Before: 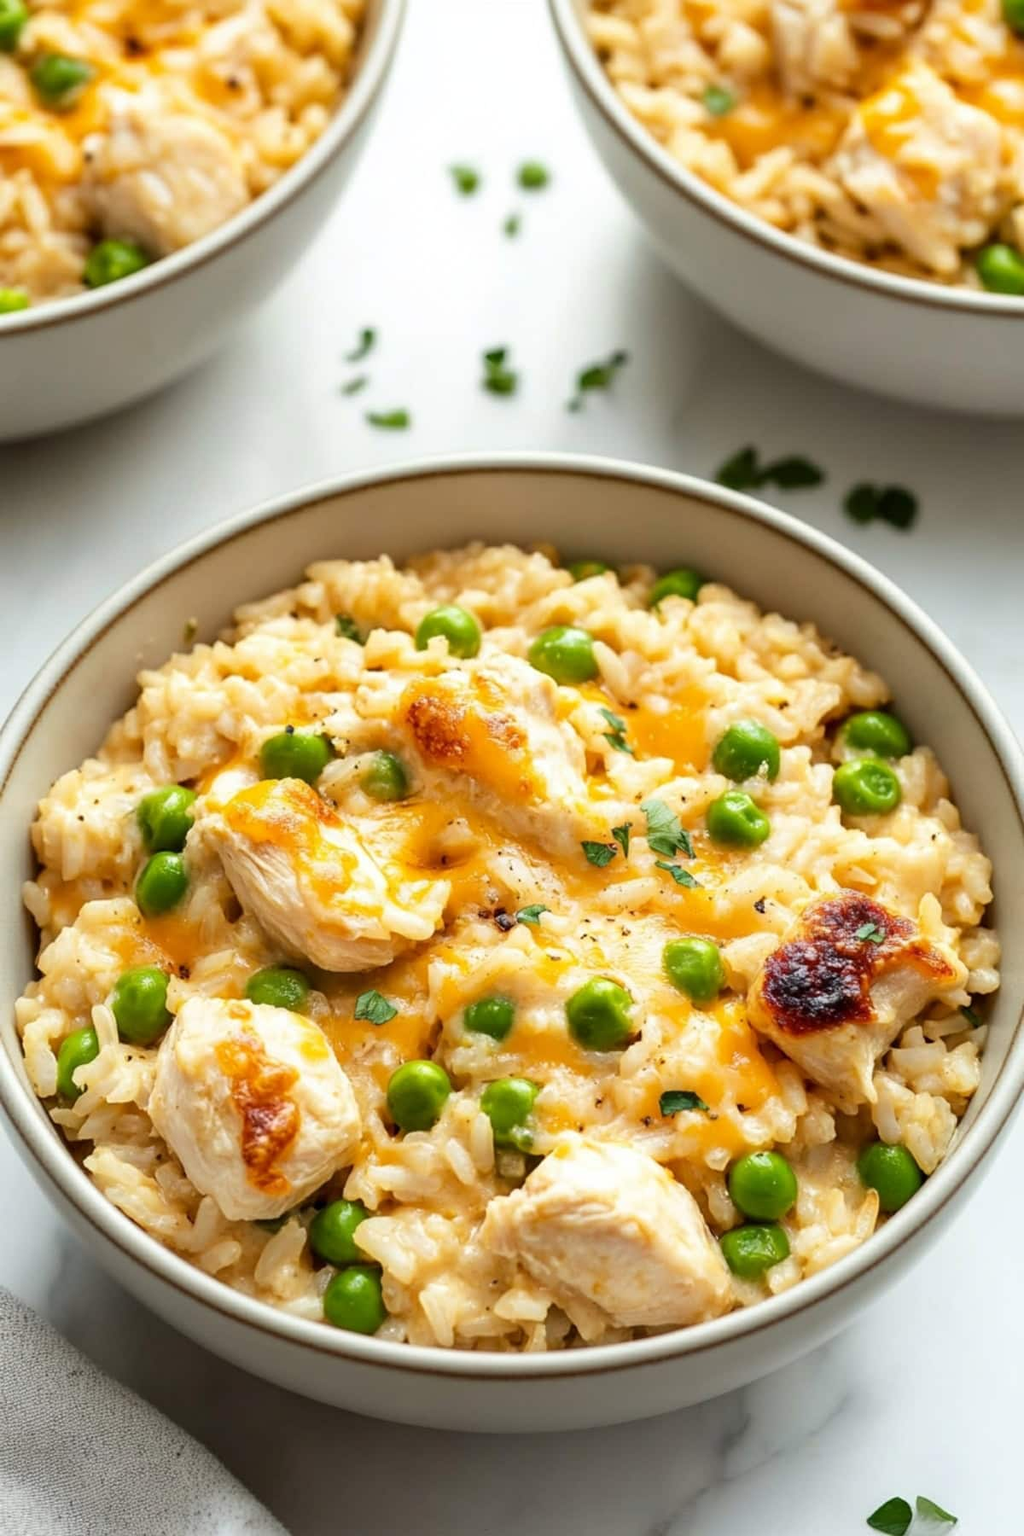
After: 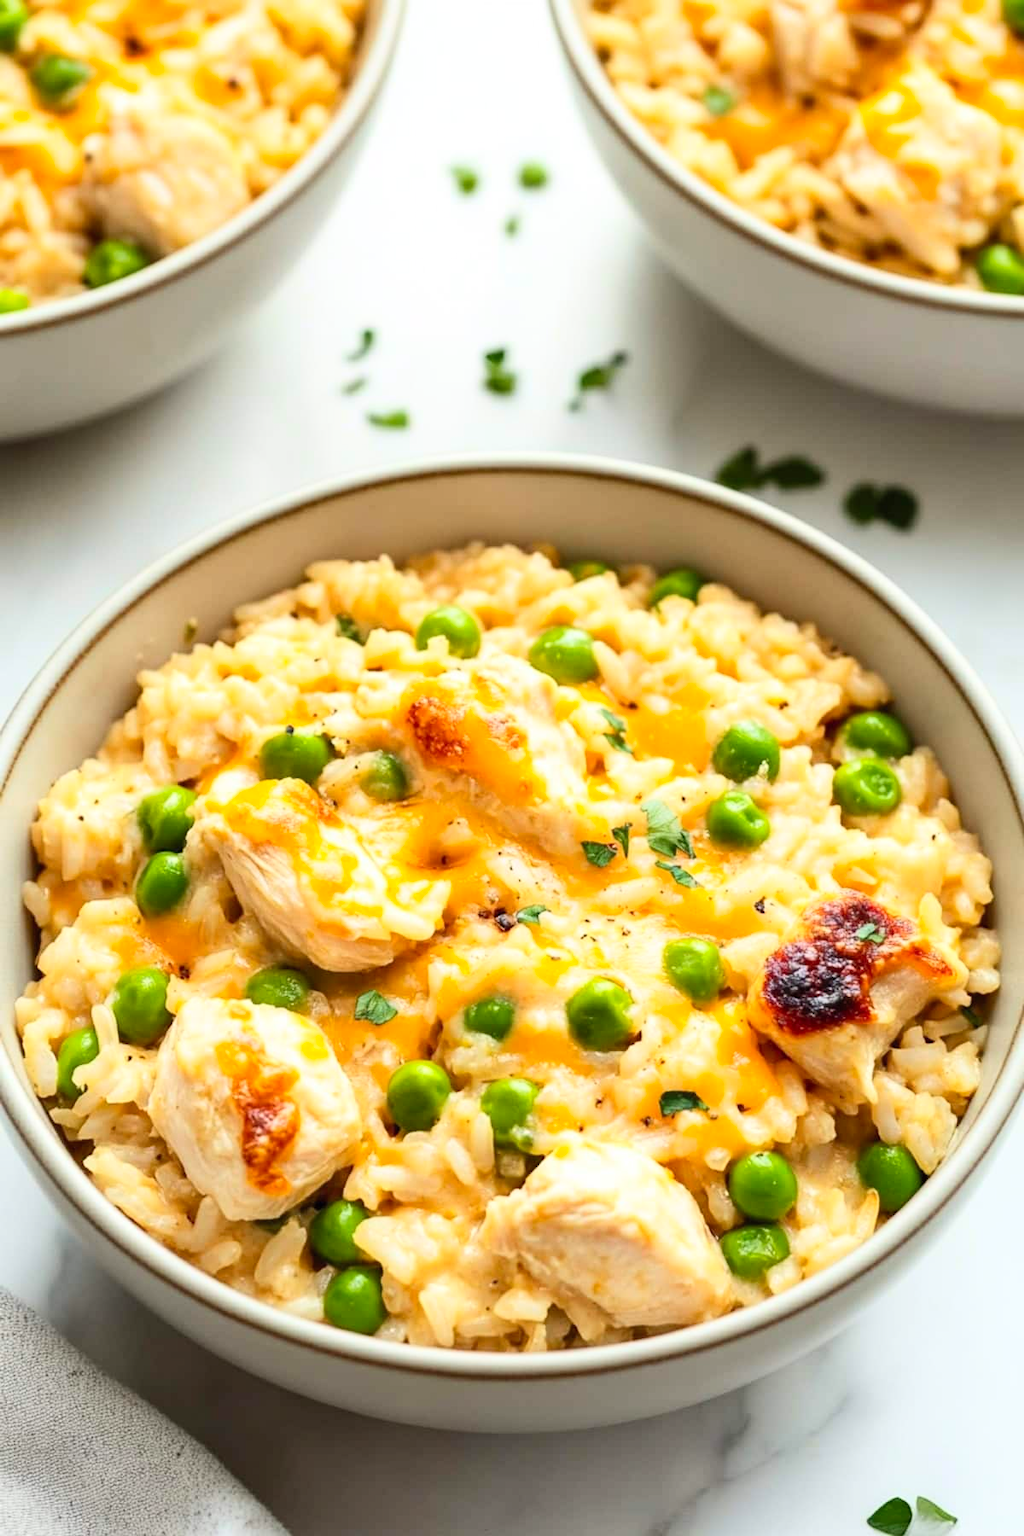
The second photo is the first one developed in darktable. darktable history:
contrast brightness saturation: contrast 0.198, brightness 0.158, saturation 0.225
